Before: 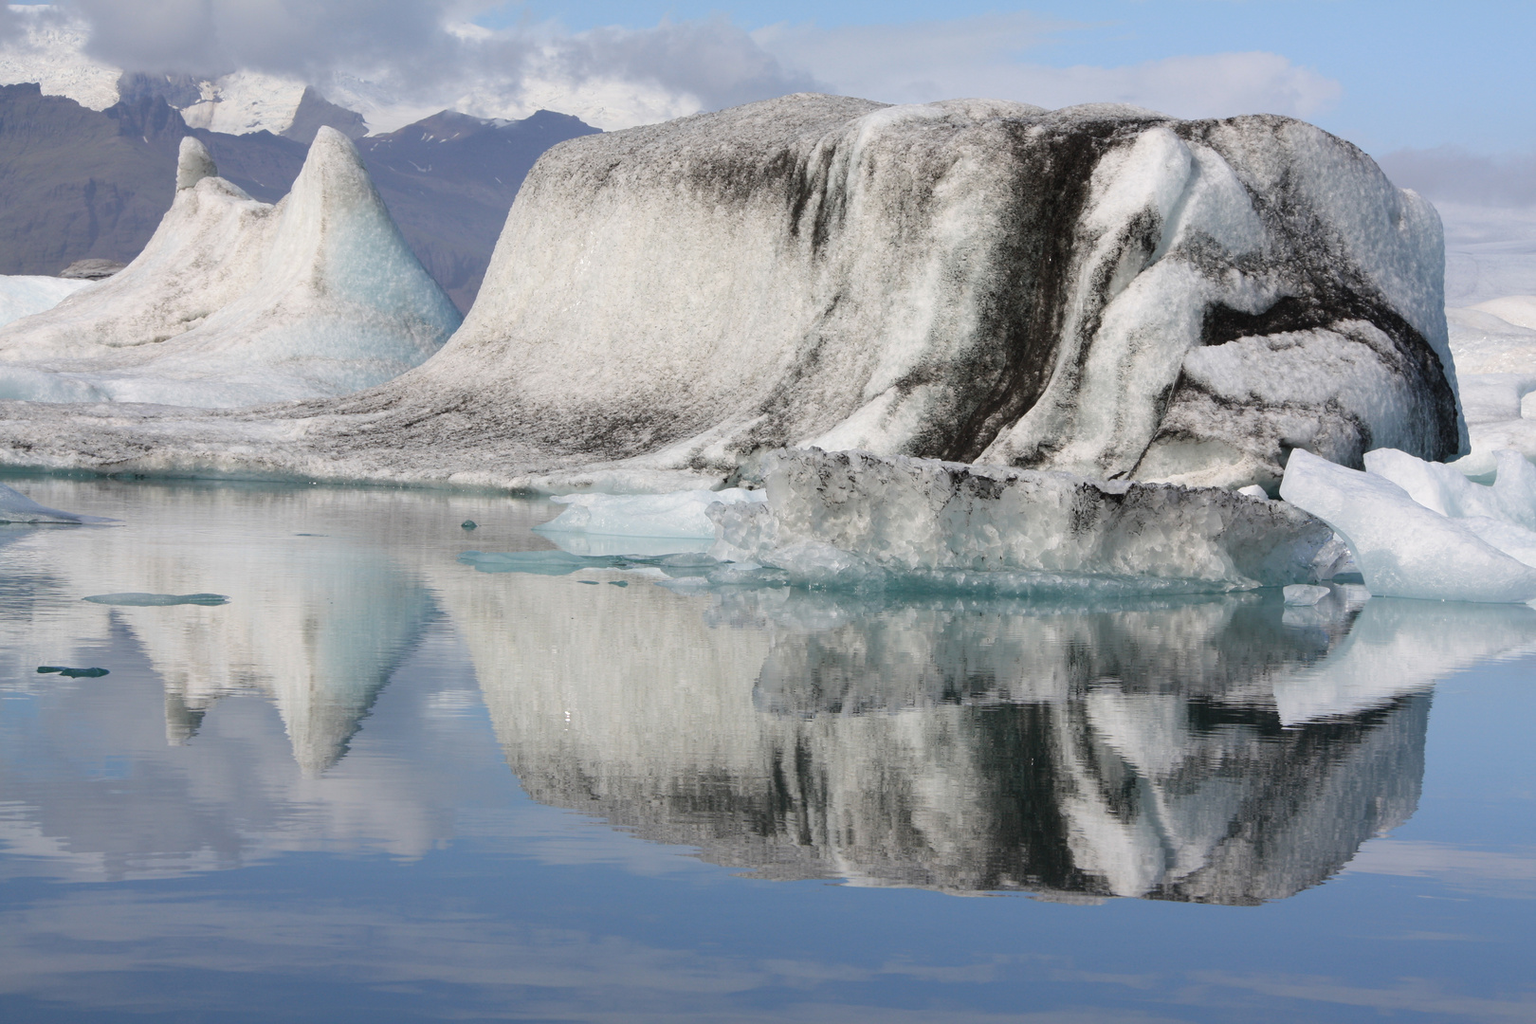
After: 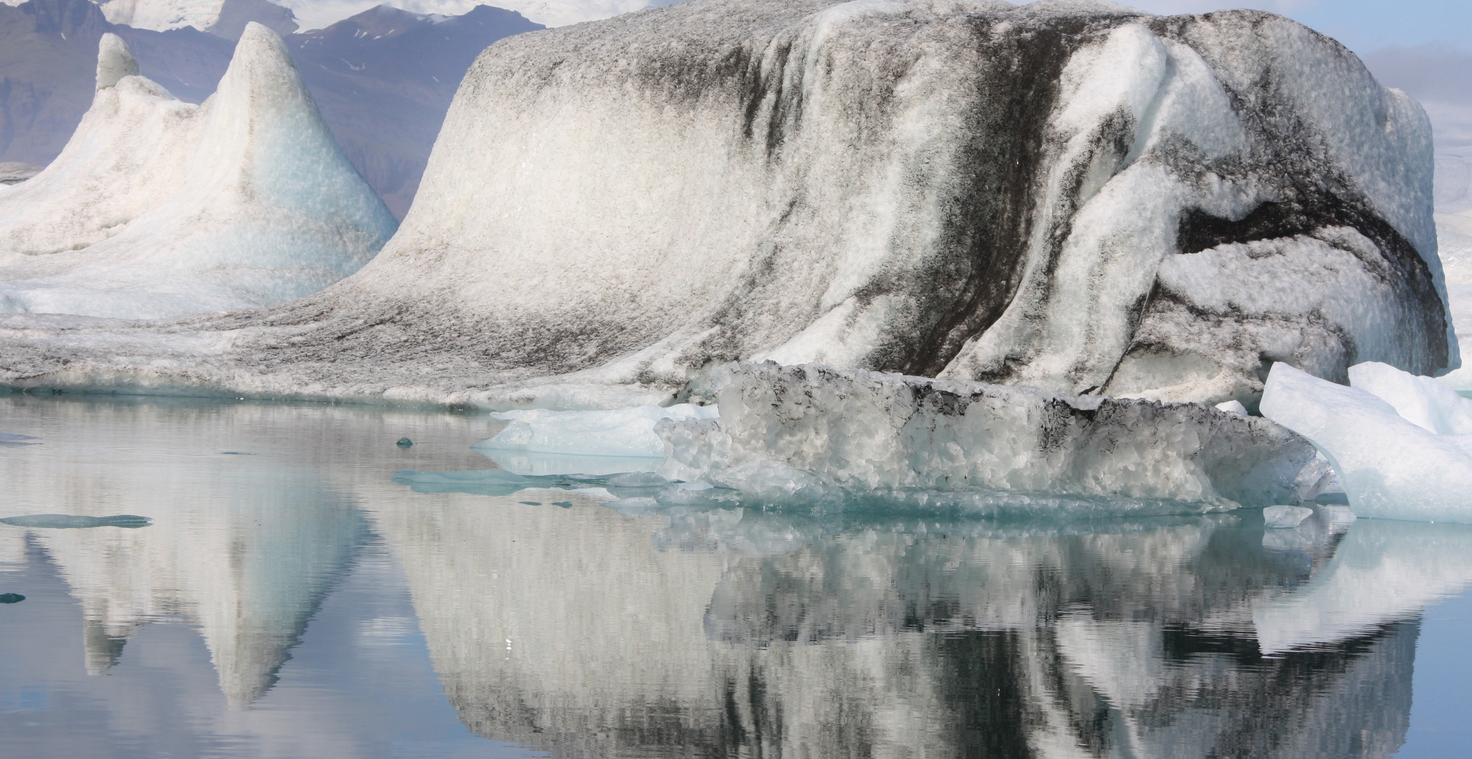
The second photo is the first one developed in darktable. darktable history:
bloom: size 16%, threshold 98%, strength 20%
crop: left 5.596%, top 10.314%, right 3.534%, bottom 19.395%
